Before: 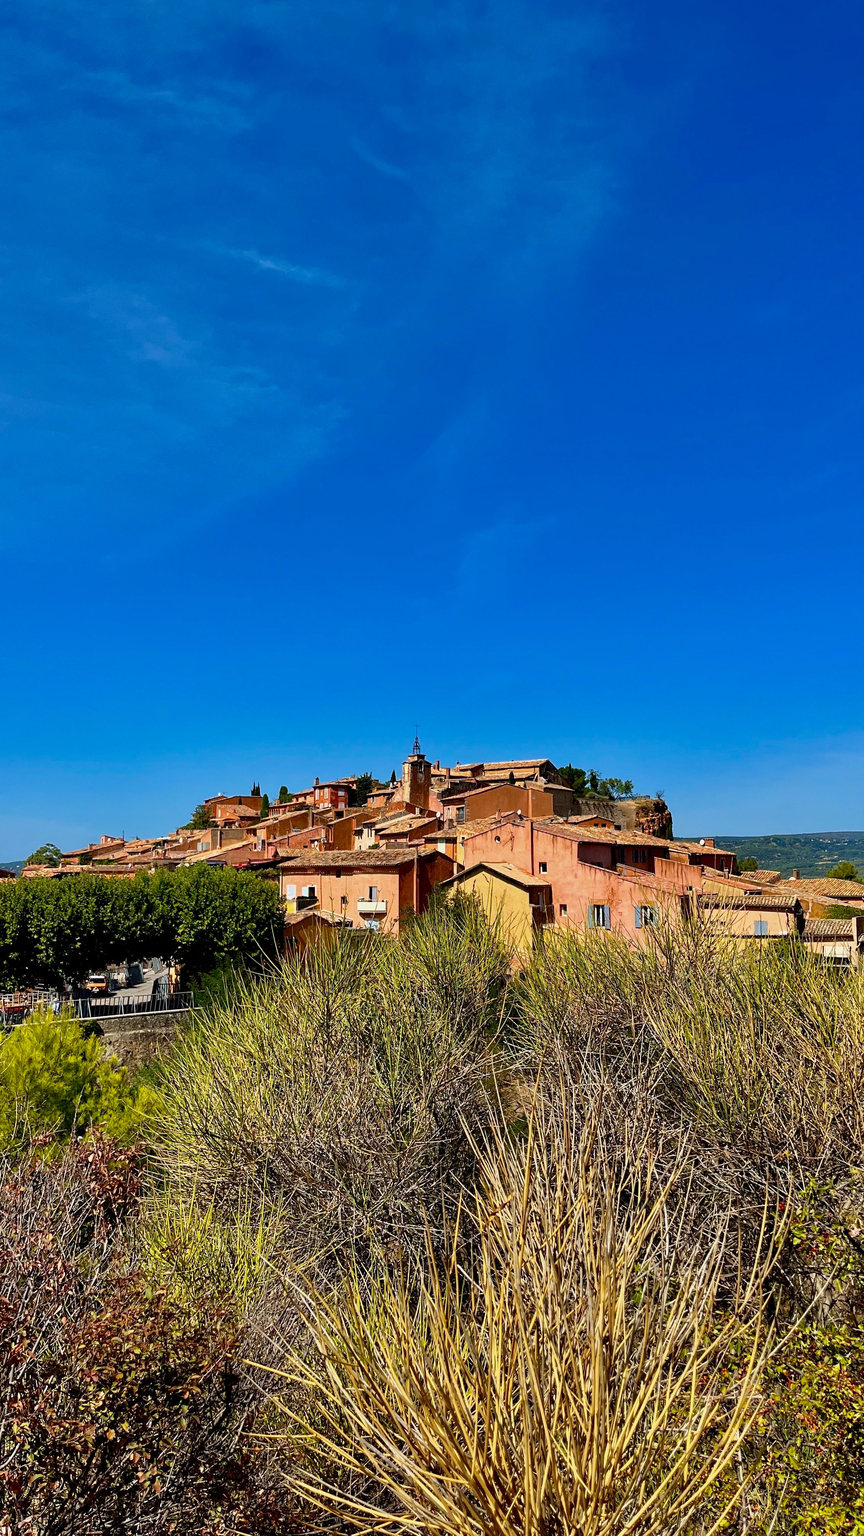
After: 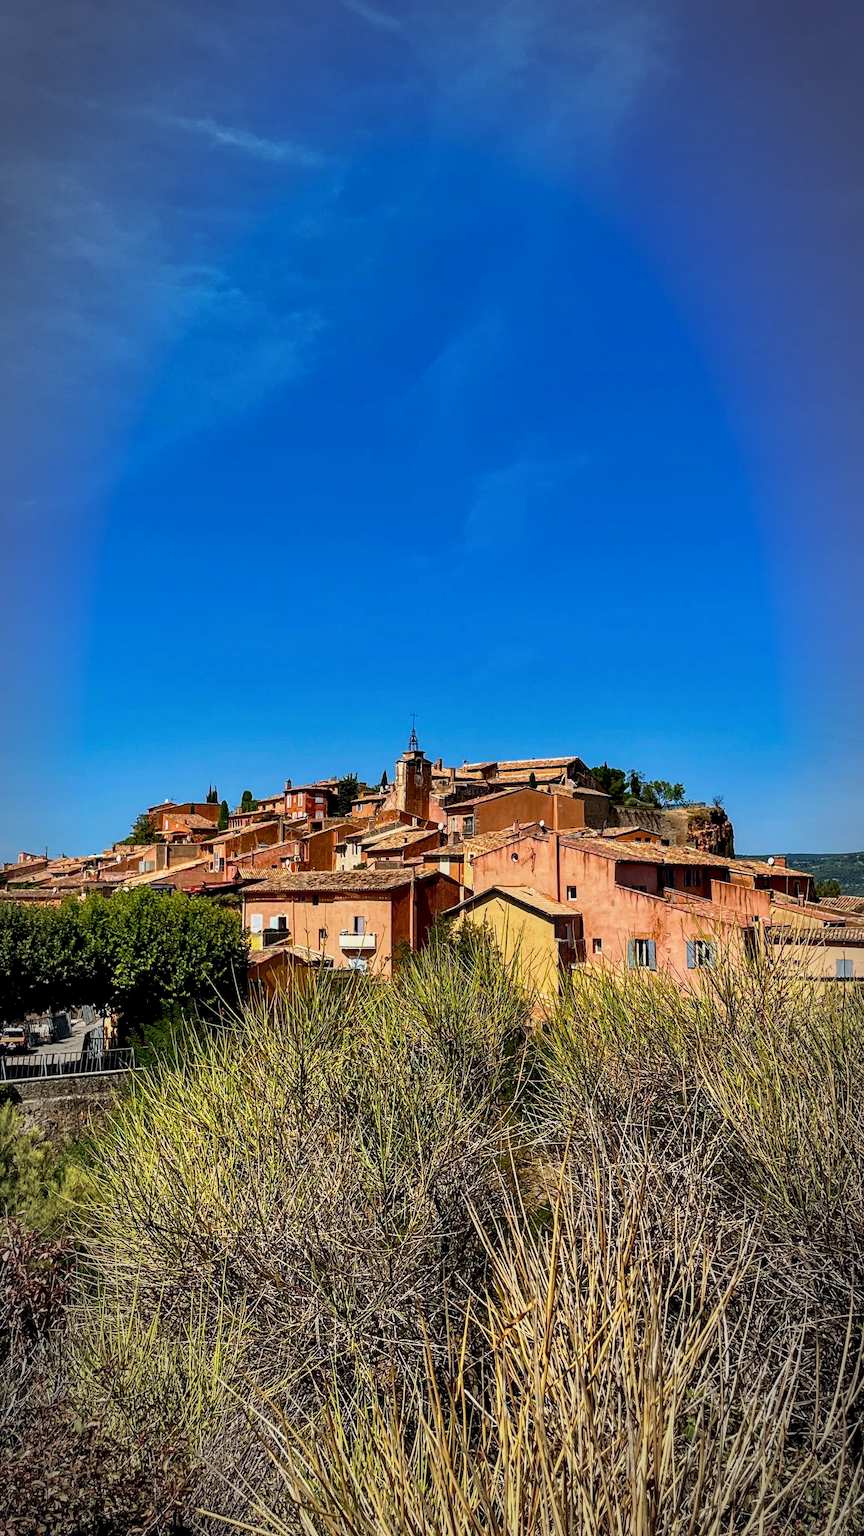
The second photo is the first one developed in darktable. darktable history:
vignetting: automatic ratio true
local contrast: detail 130%
crop and rotate: left 10.071%, top 10.071%, right 10.02%, bottom 10.02%
